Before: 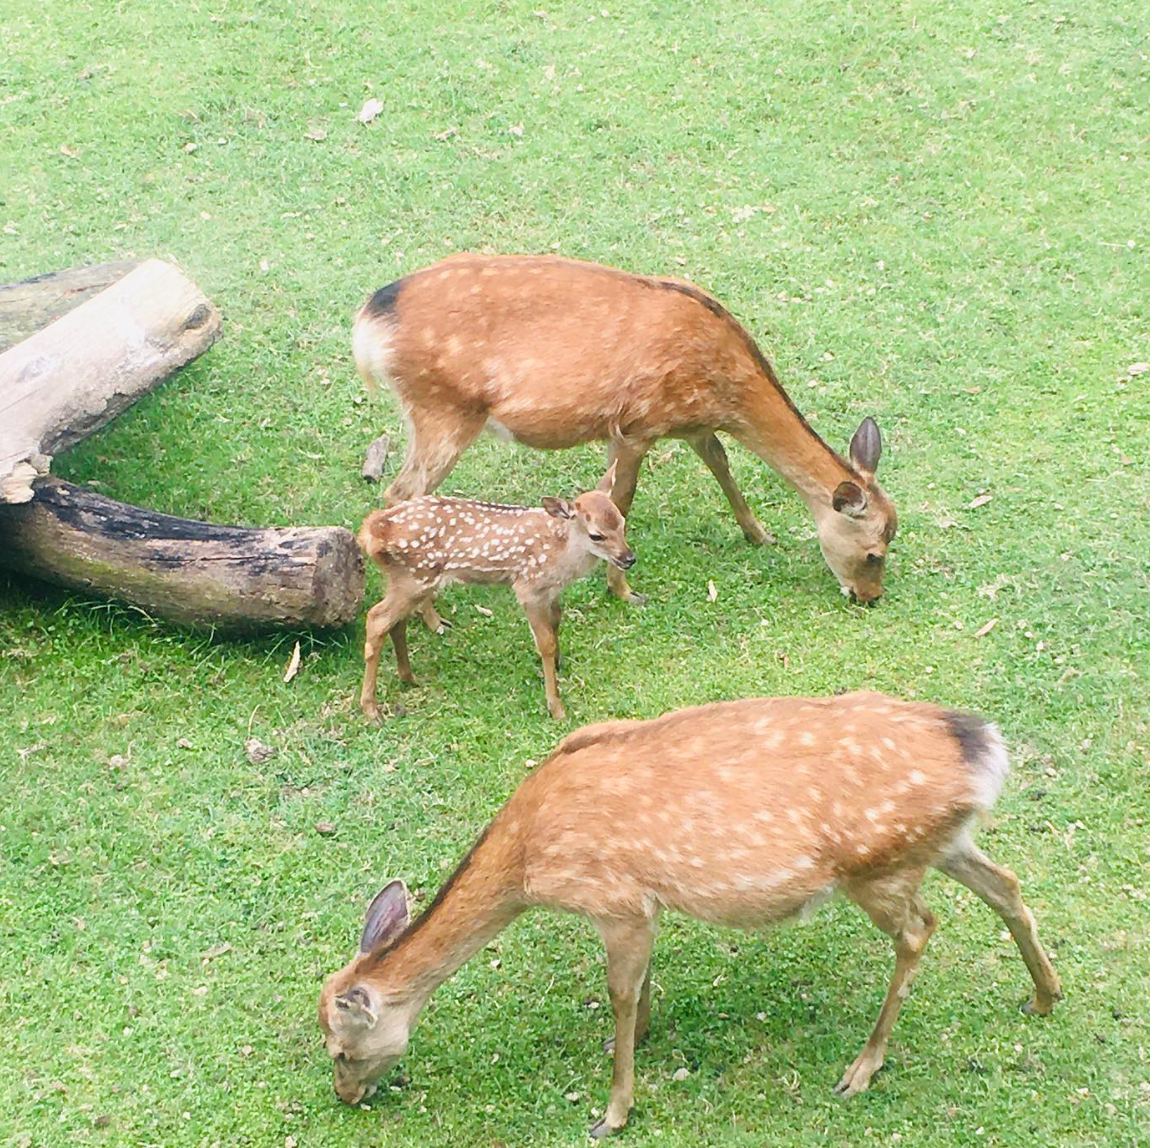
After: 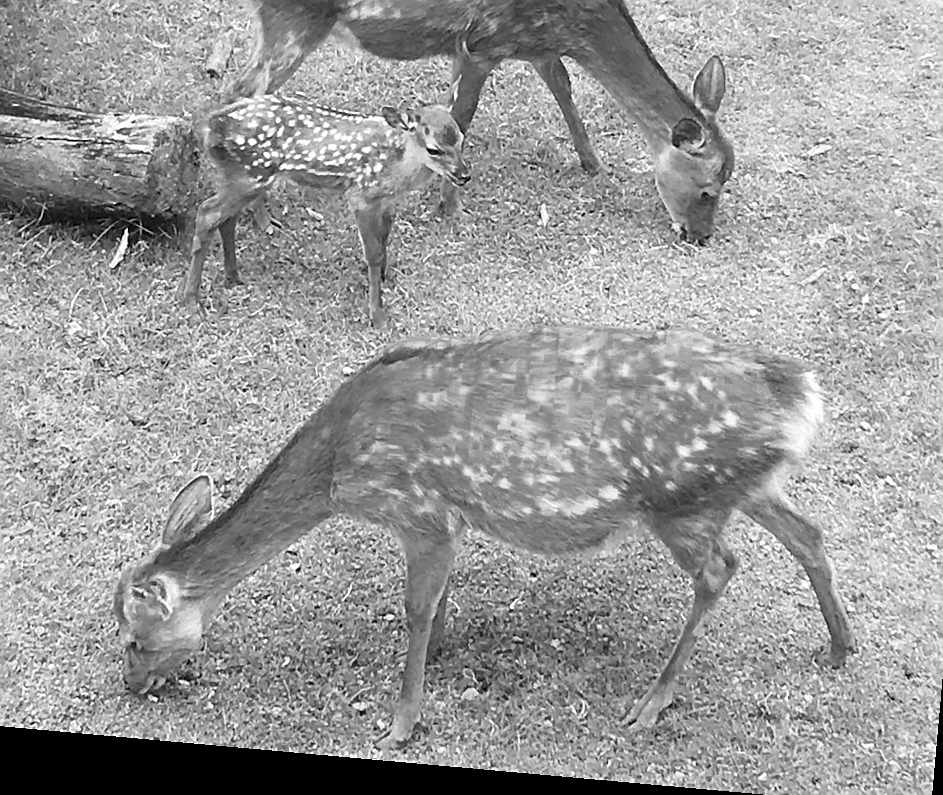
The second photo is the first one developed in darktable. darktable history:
tone equalizer: on, module defaults
rotate and perspective: rotation 5.12°, automatic cropping off
sharpen: on, module defaults
crop and rotate: left 17.299%, top 35.115%, right 7.015%, bottom 1.024%
color zones: curves: ch0 [(0.002, 0.589) (0.107, 0.484) (0.146, 0.249) (0.217, 0.352) (0.309, 0.525) (0.39, 0.404) (0.455, 0.169) (0.597, 0.055) (0.724, 0.212) (0.775, 0.691) (0.869, 0.571) (1, 0.587)]; ch1 [(0, 0) (0.143, 0) (0.286, 0) (0.429, 0) (0.571, 0) (0.714, 0) (0.857, 0)]
white balance: red 0.984, blue 1.059
monochrome: on, module defaults
color balance rgb: shadows lift › chroma 2%, shadows lift › hue 217.2°, power › chroma 0.25%, power › hue 60°, highlights gain › chroma 1.5%, highlights gain › hue 309.6°, global offset › luminance -0.5%, perceptual saturation grading › global saturation 15%, global vibrance 20%
